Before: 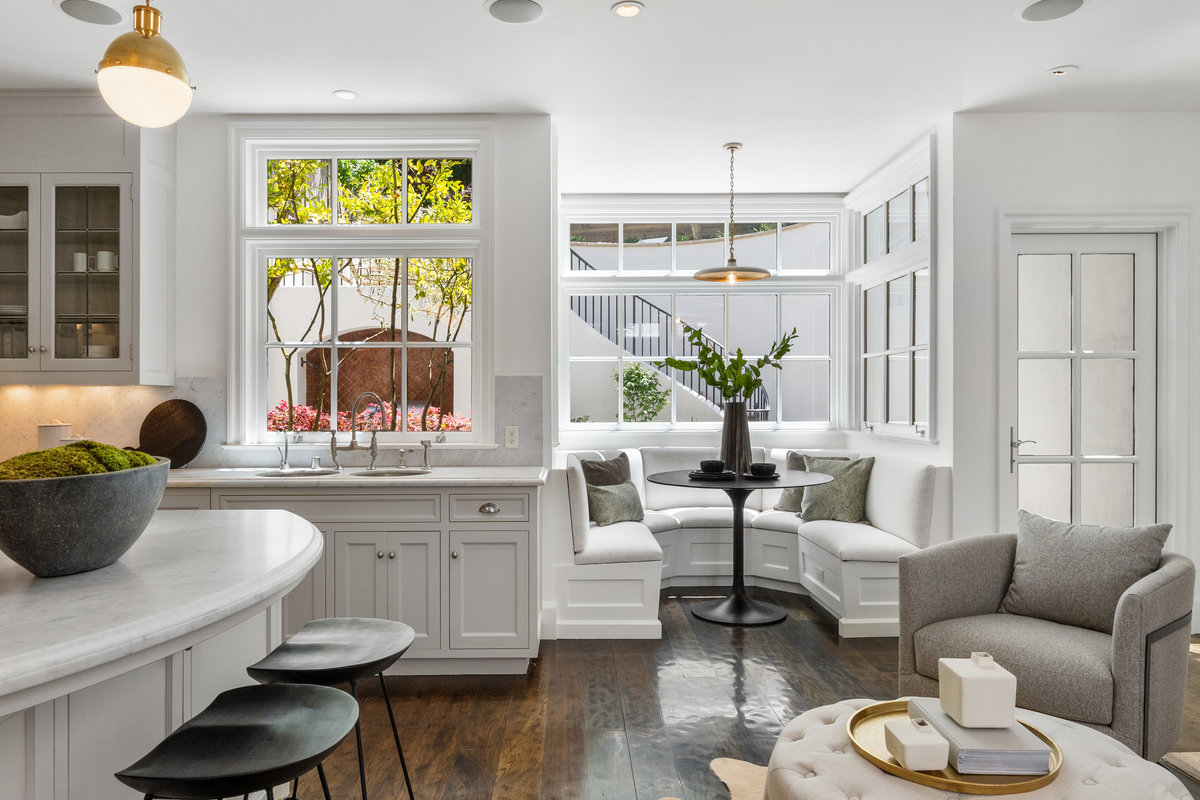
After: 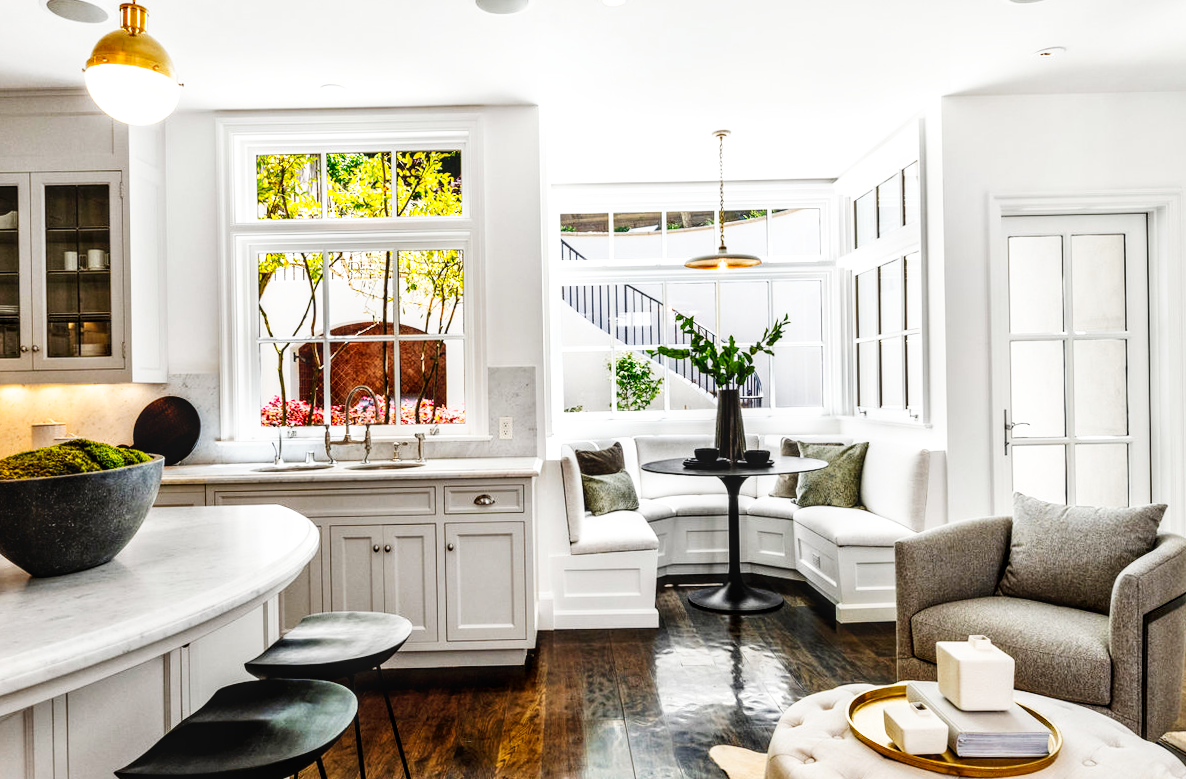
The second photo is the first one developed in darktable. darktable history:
rotate and perspective: rotation -1°, crop left 0.011, crop right 0.989, crop top 0.025, crop bottom 0.975
white balance: emerald 1
local contrast: on, module defaults
tone curve: curves: ch0 [(0, 0) (0.003, 0.002) (0.011, 0.002) (0.025, 0.002) (0.044, 0.002) (0.069, 0.002) (0.1, 0.003) (0.136, 0.008) (0.177, 0.03) (0.224, 0.058) (0.277, 0.139) (0.335, 0.233) (0.399, 0.363) (0.468, 0.506) (0.543, 0.649) (0.623, 0.781) (0.709, 0.88) (0.801, 0.956) (0.898, 0.994) (1, 1)], preserve colors none
